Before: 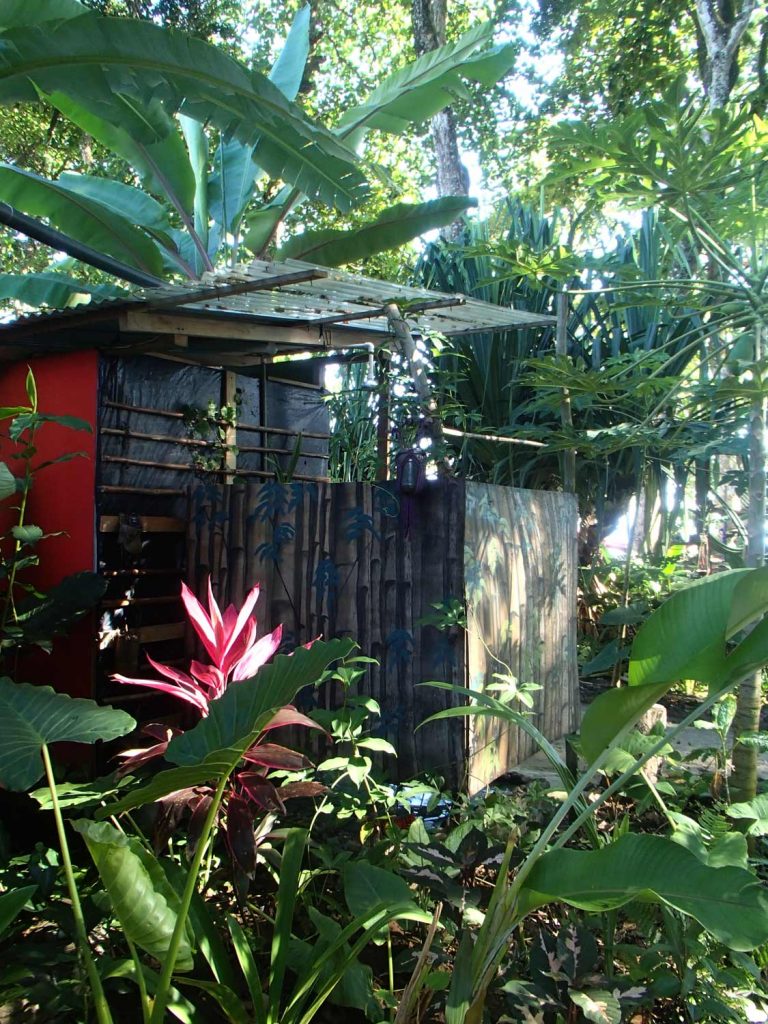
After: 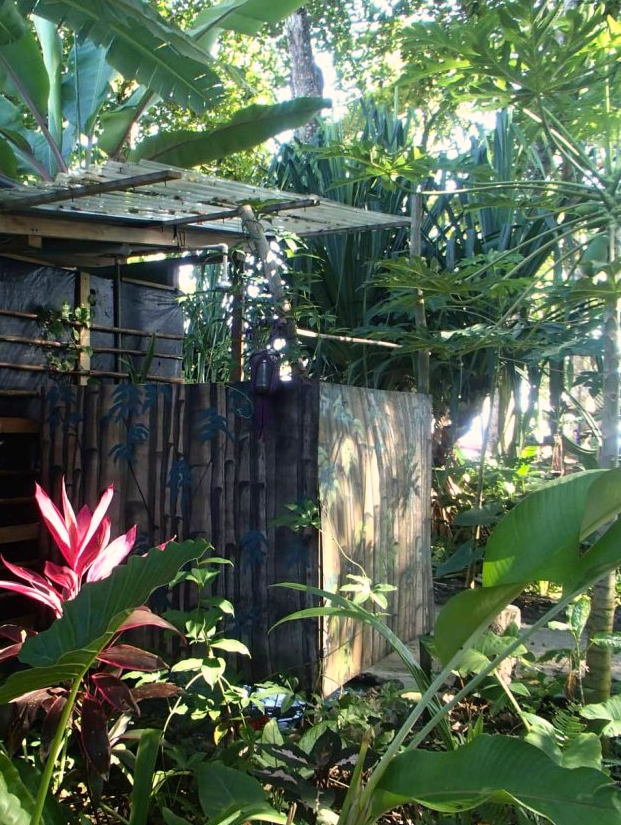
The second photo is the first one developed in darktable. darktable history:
color correction: highlights a* 3.82, highlights b* 5.13
crop: left 19.057%, top 9.69%, right 0.001%, bottom 9.724%
